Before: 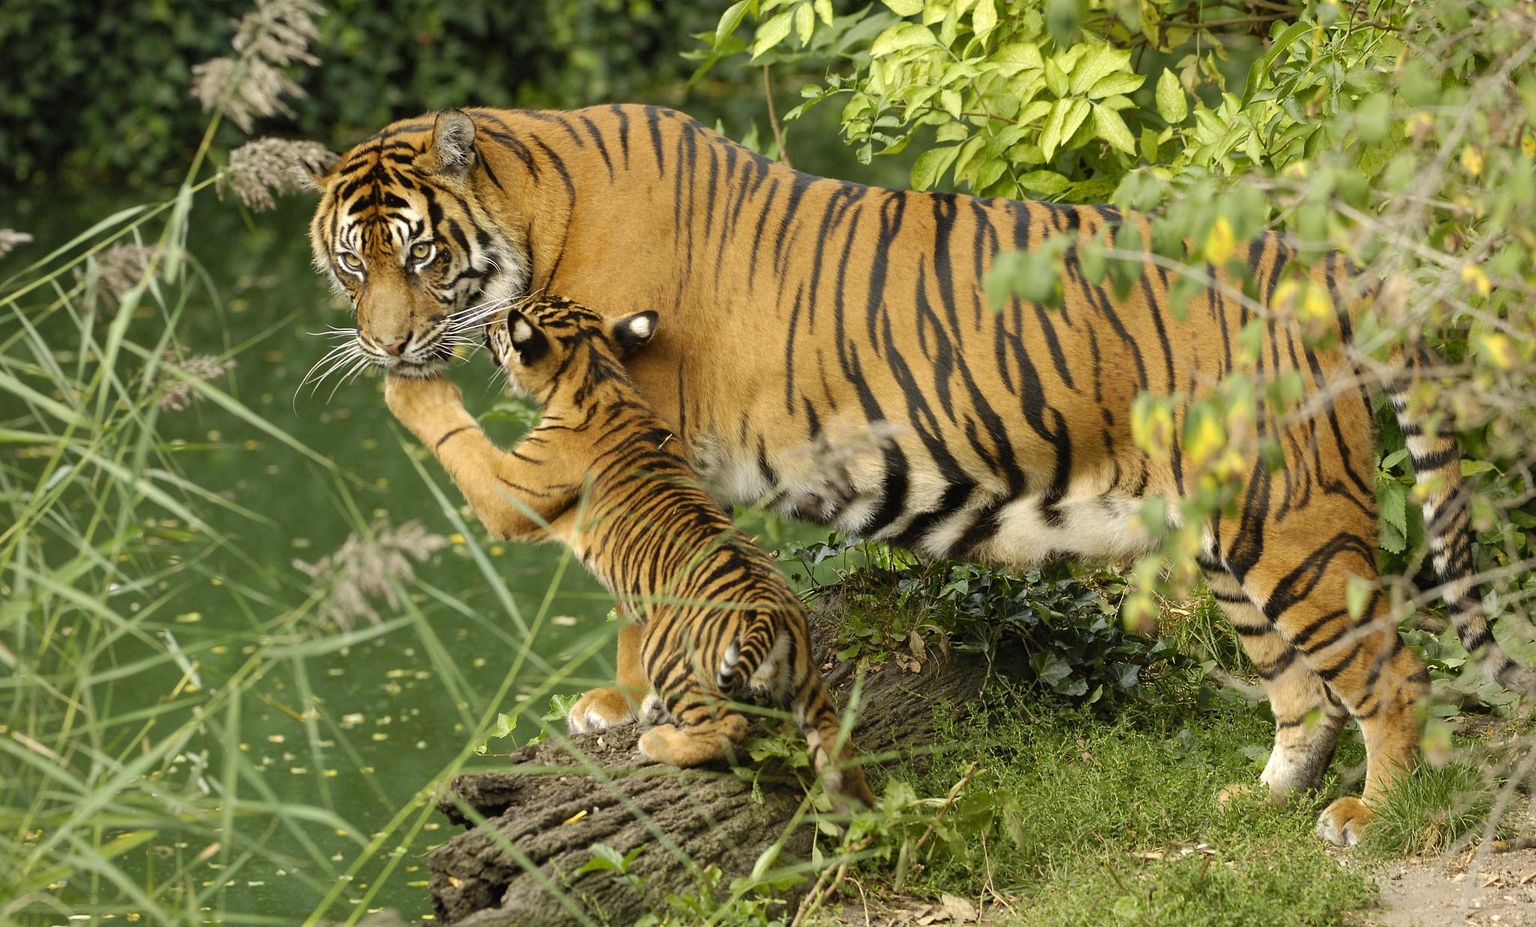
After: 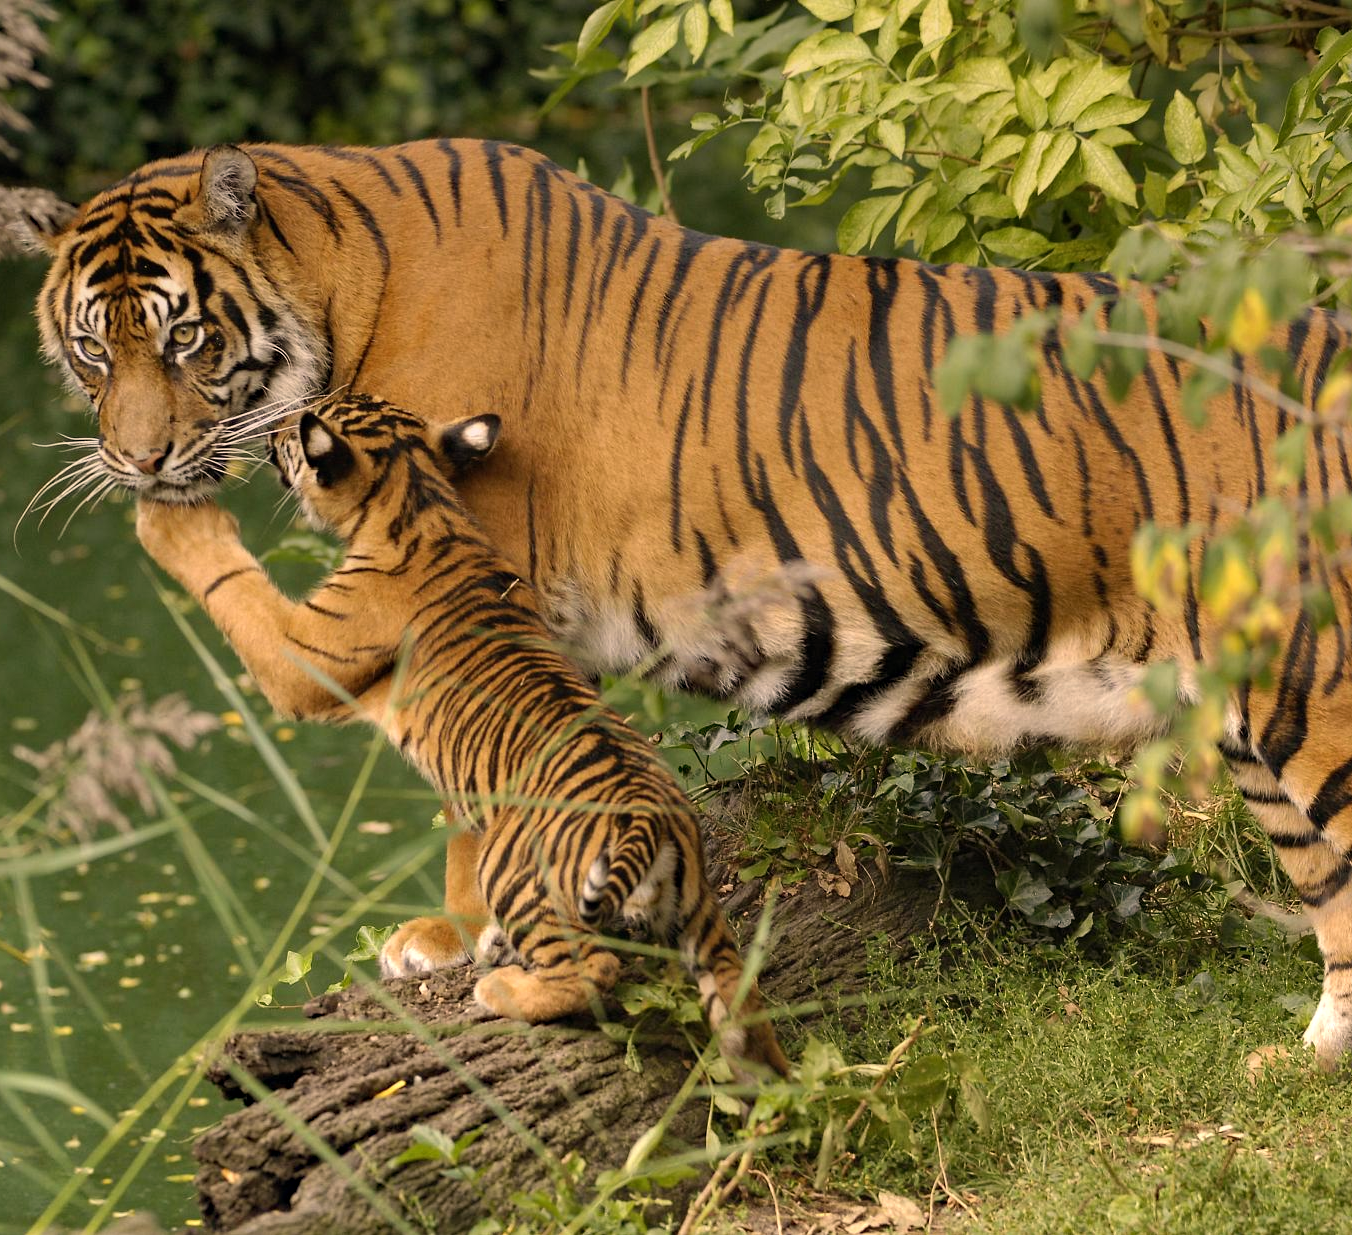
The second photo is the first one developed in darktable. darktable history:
graduated density: on, module defaults
crop and rotate: left 18.442%, right 15.508%
haze removal: compatibility mode true, adaptive false
white balance: red 1.127, blue 0.943
contrast brightness saturation: saturation -0.05
